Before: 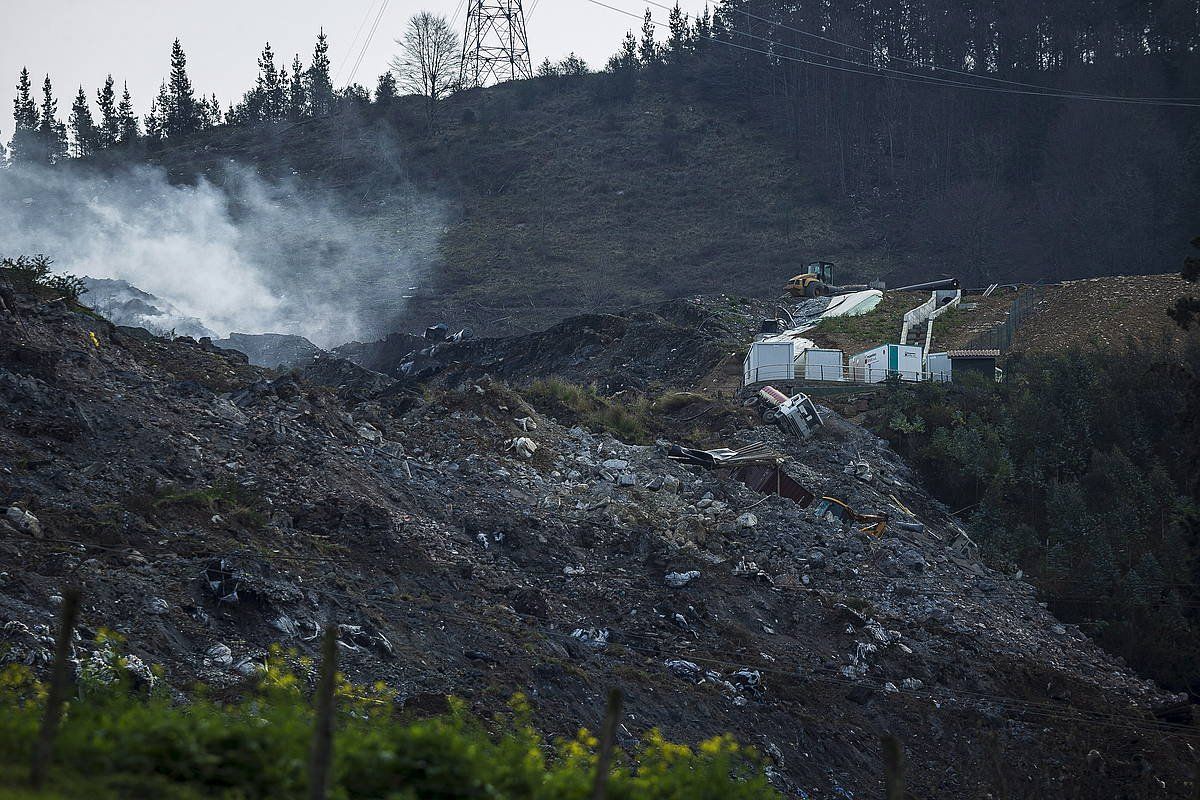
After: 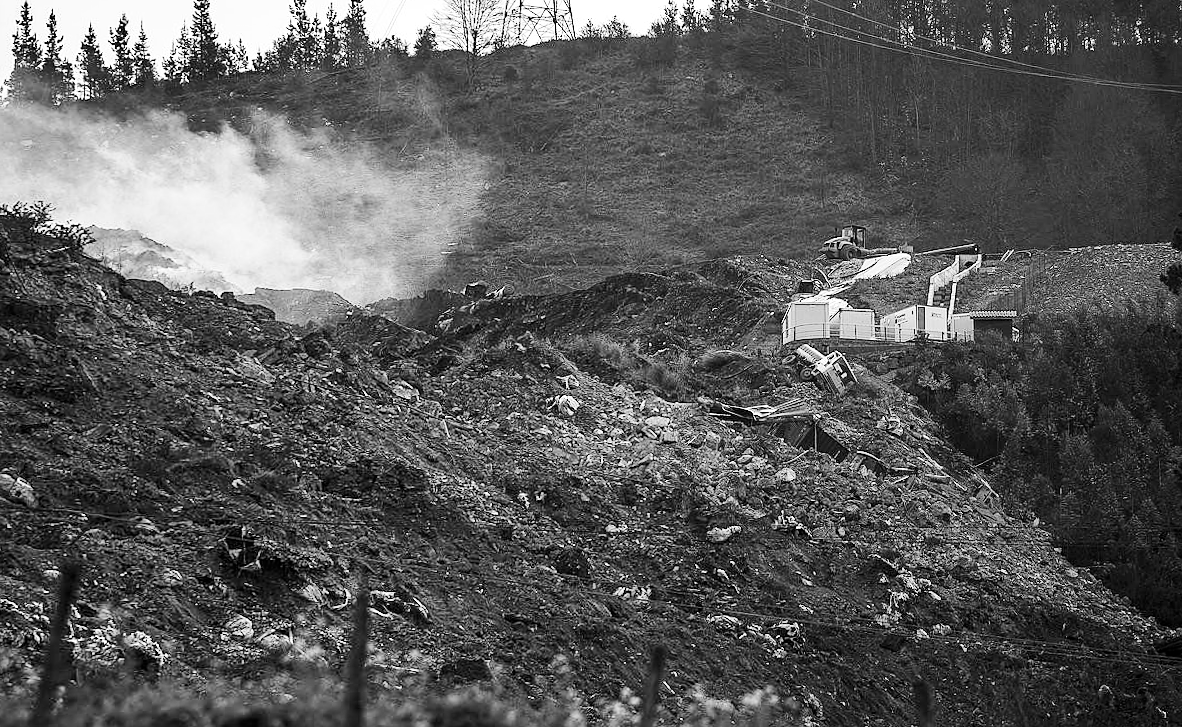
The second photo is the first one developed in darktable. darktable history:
rotate and perspective: rotation -0.013°, lens shift (vertical) -0.027, lens shift (horizontal) 0.178, crop left 0.016, crop right 0.989, crop top 0.082, crop bottom 0.918
tone curve: curves: ch0 [(0, 0) (0.051, 0.021) (0.11, 0.069) (0.249, 0.235) (0.452, 0.526) (0.596, 0.713) (0.703, 0.83) (0.851, 0.938) (1, 1)]; ch1 [(0, 0) (0.1, 0.038) (0.318, 0.221) (0.413, 0.325) (0.443, 0.412) (0.483, 0.474) (0.503, 0.501) (0.516, 0.517) (0.548, 0.568) (0.569, 0.599) (0.594, 0.634) (0.666, 0.701) (1, 1)]; ch2 [(0, 0) (0.453, 0.435) (0.479, 0.476) (0.504, 0.5) (0.529, 0.537) (0.556, 0.583) (0.584, 0.618) (0.824, 0.815) (1, 1)], color space Lab, independent channels, preserve colors none
white balance: emerald 1
color balance rgb: perceptual saturation grading › global saturation 25%, perceptual brilliance grading › mid-tones 10%, perceptual brilliance grading › shadows 15%, global vibrance 20%
monochrome: a 32, b 64, size 2.3
sharpen: amount 0.2
exposure: black level correction 0.001, exposure 0.5 EV, compensate exposure bias true, compensate highlight preservation false
shadows and highlights: shadows 32.83, highlights -47.7, soften with gaussian
